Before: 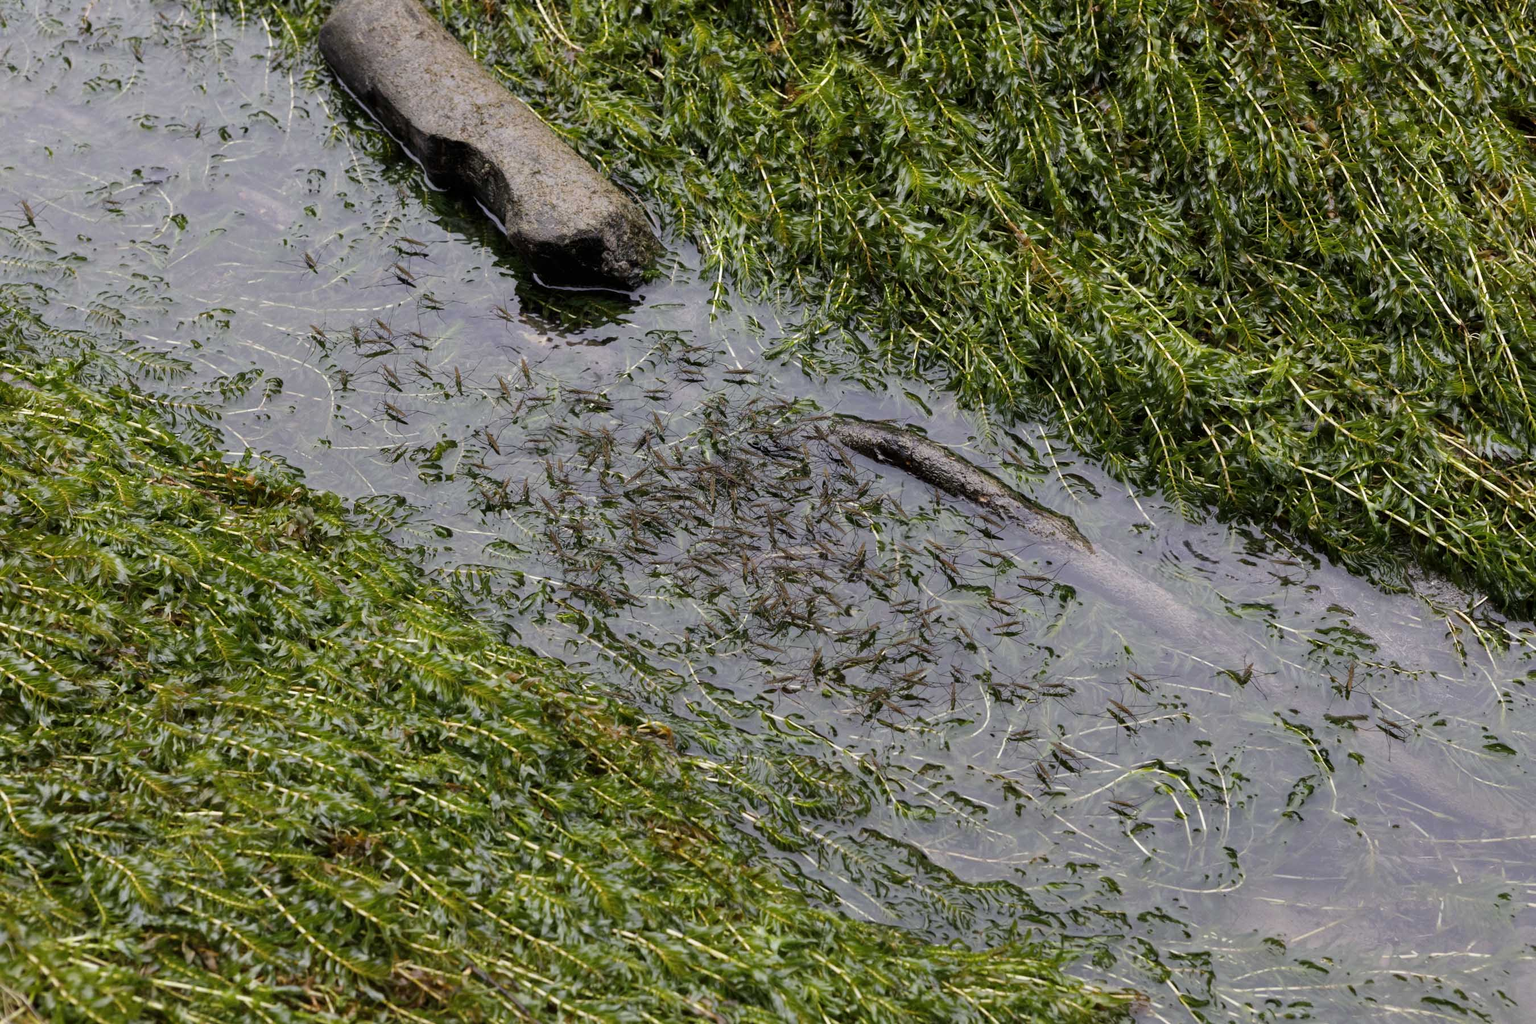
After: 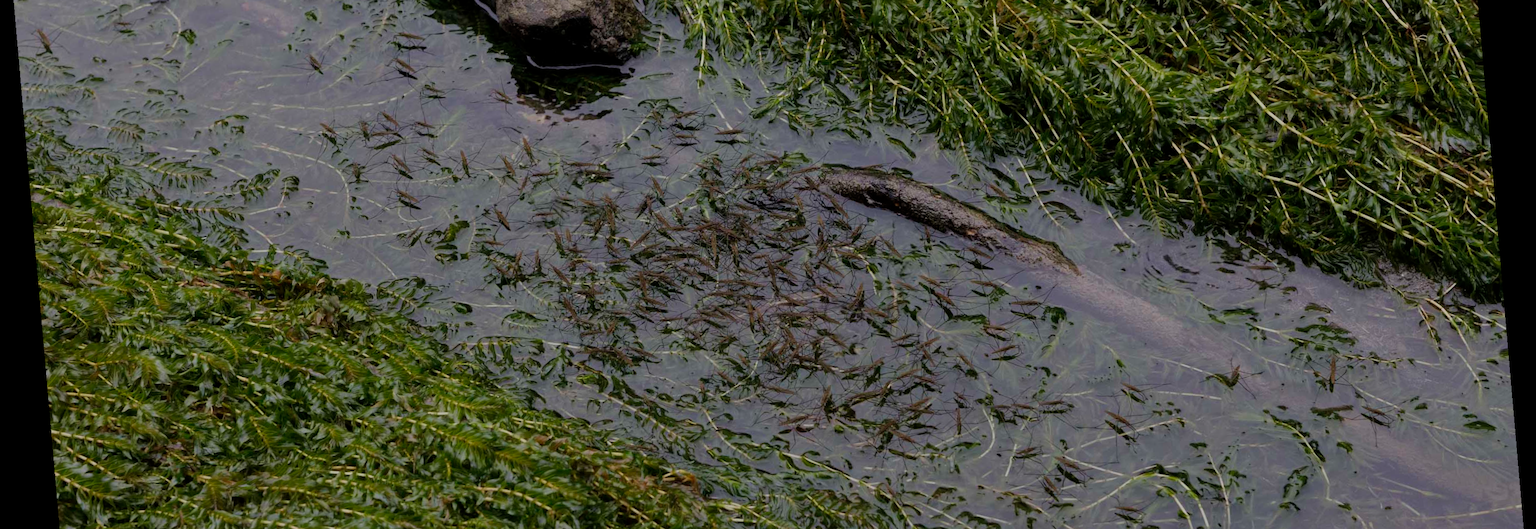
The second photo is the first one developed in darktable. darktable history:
crop and rotate: top 26.056%, bottom 25.543%
velvia: on, module defaults
exposure: exposure -1 EV, compensate highlight preservation false
rotate and perspective: rotation -4.98°, automatic cropping off
